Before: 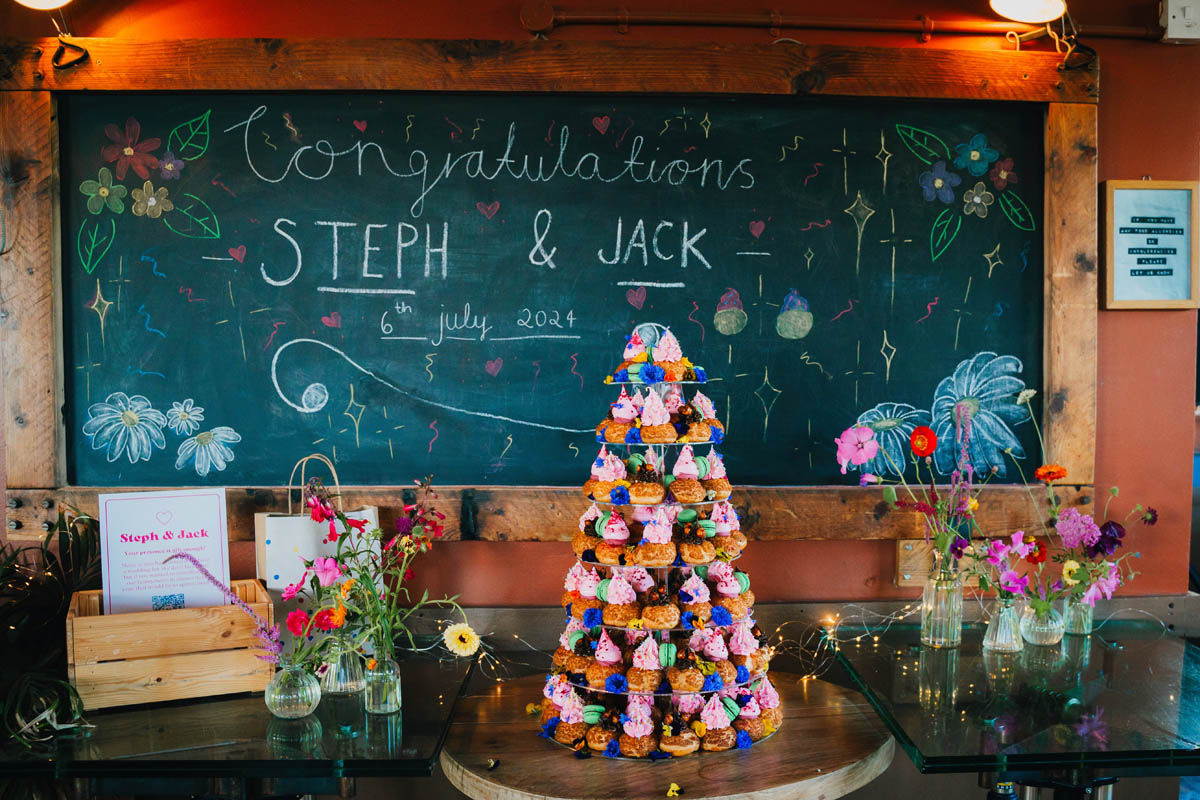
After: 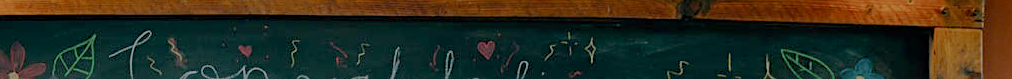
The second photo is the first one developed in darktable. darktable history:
crop and rotate: left 9.644%, top 9.491%, right 6.021%, bottom 80.509%
filmic rgb: white relative exposure 8 EV, threshold 3 EV, structure ↔ texture 100%, target black luminance 0%, hardness 2.44, latitude 76.53%, contrast 0.562, shadows ↔ highlights balance 0%, preserve chrominance no, color science v4 (2020), iterations of high-quality reconstruction 10, type of noise poissonian, enable highlight reconstruction true
exposure: exposure 0 EV, compensate highlight preservation false
sharpen: on, module defaults
